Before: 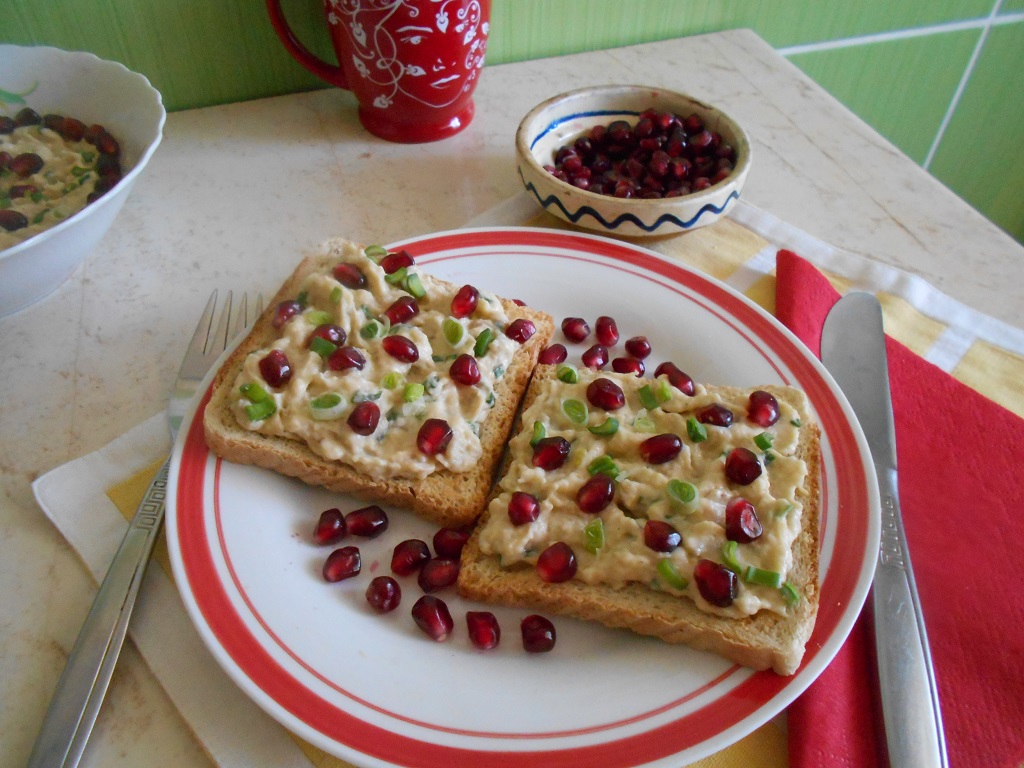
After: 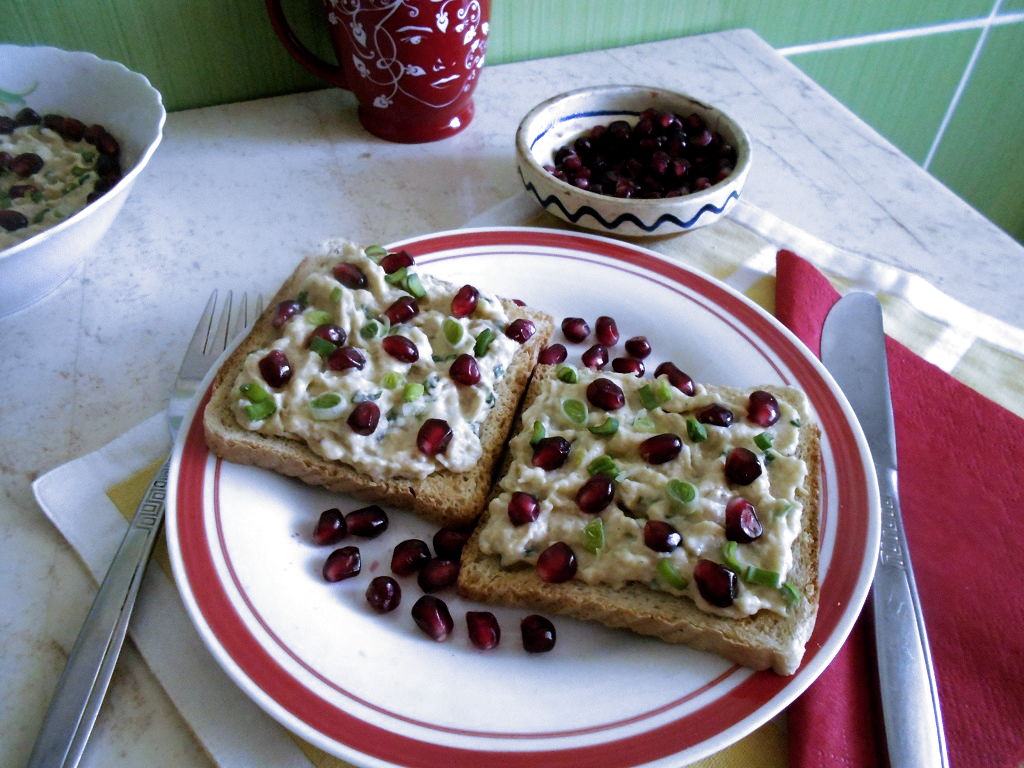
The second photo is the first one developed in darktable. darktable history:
filmic rgb: black relative exposure -8.2 EV, white relative exposure 2.2 EV, threshold 3 EV, hardness 7.11, latitude 75%, contrast 1.325, highlights saturation mix -2%, shadows ↔ highlights balance 30%, preserve chrominance RGB euclidean norm, color science v5 (2021), contrast in shadows safe, contrast in highlights safe, enable highlight reconstruction true
white balance: red 0.871, blue 1.249
